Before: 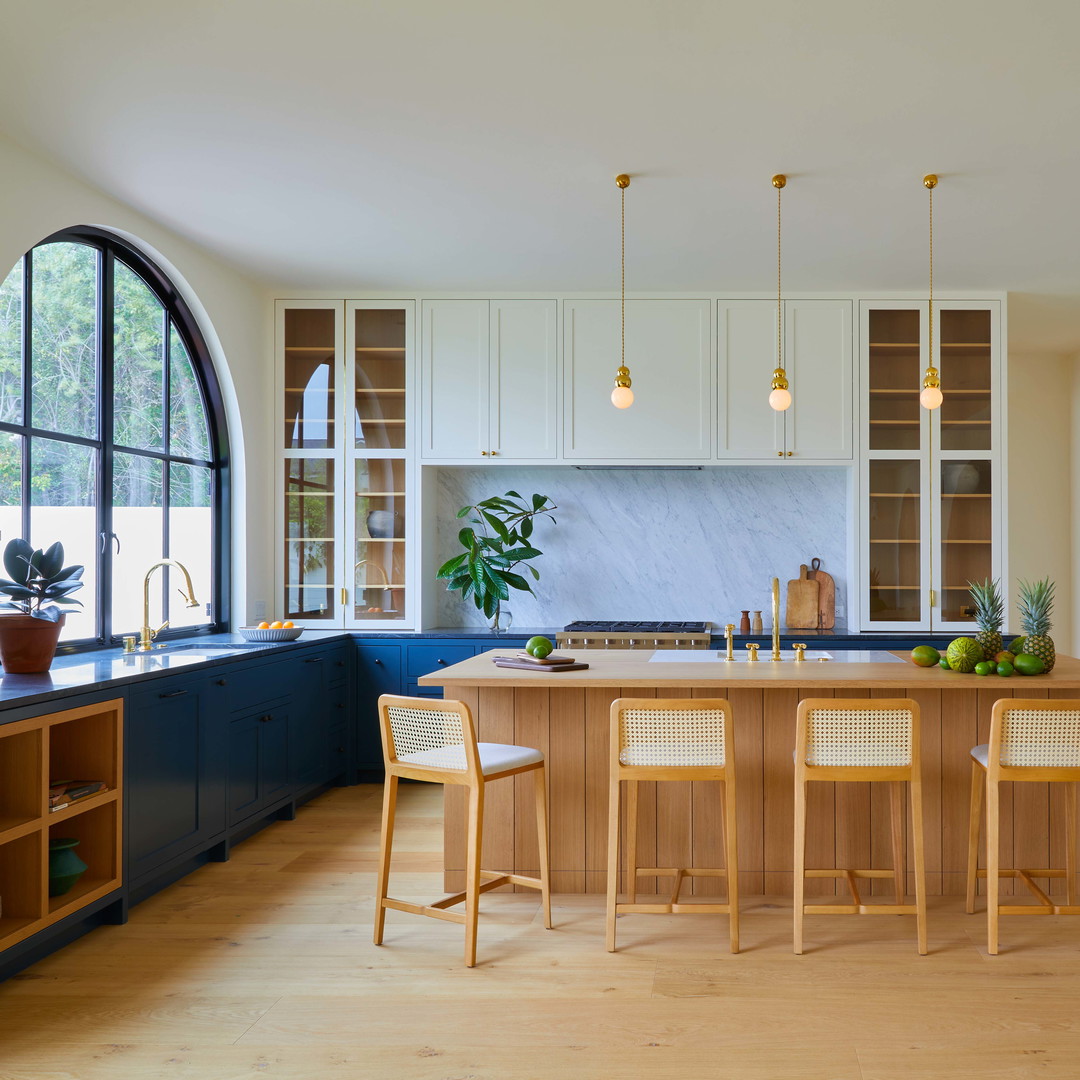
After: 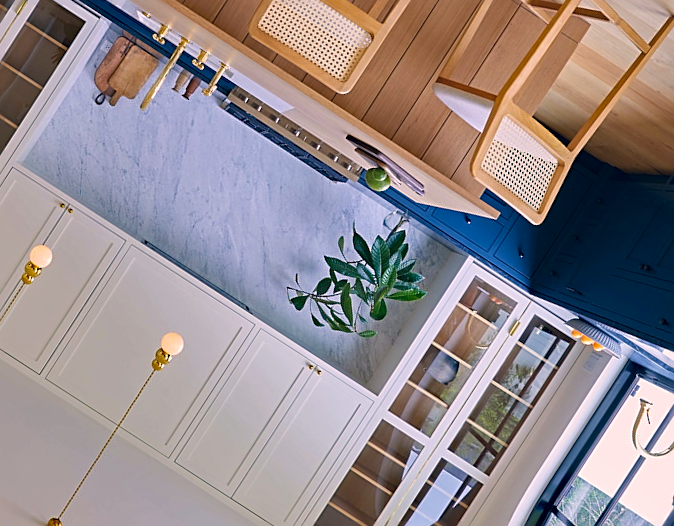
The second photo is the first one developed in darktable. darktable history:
crop and rotate: angle 147.11°, left 9.204%, top 15.621%, right 4.449%, bottom 16.96%
sharpen: on, module defaults
haze removal: strength 0.297, distance 0.256, compatibility mode true, adaptive false
color correction: highlights a* 14.09, highlights b* 5.94, shadows a* -5.23, shadows b* -16.03, saturation 0.843
